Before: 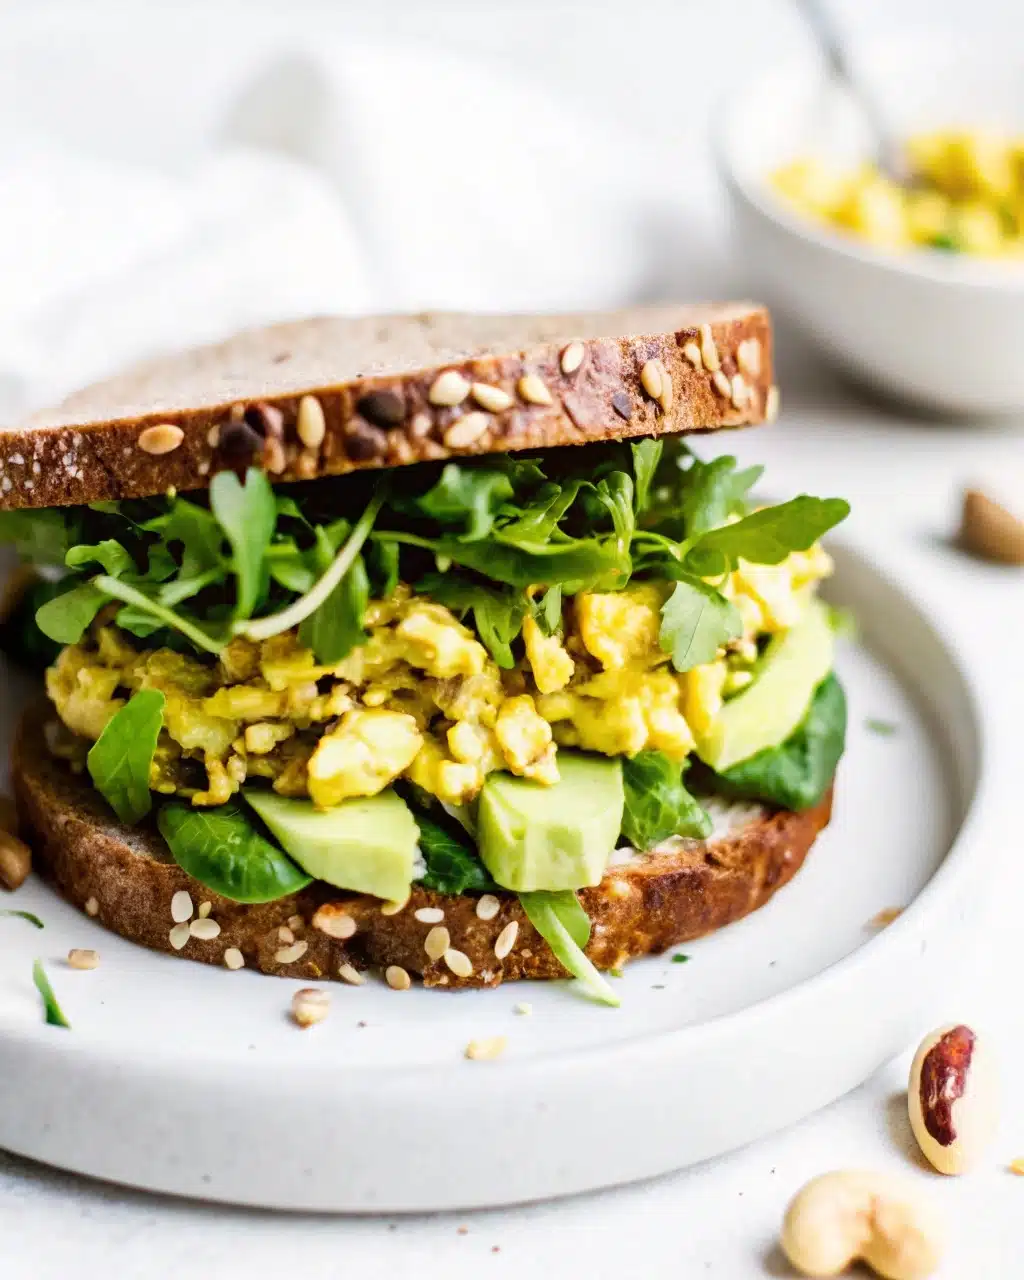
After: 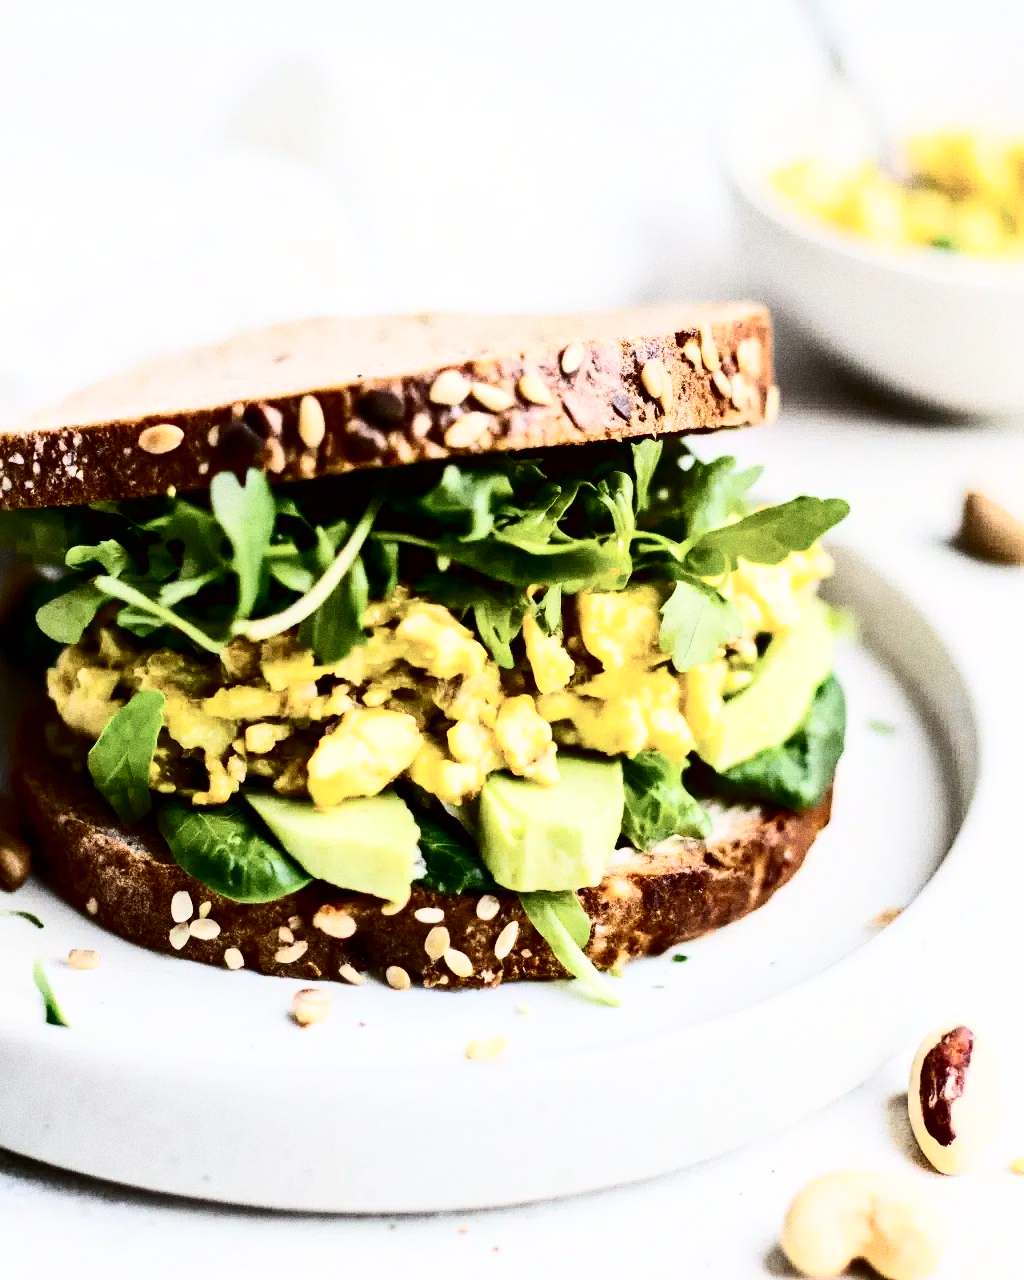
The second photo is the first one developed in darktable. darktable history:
contrast brightness saturation: contrast 0.5, saturation -0.1
grain: coarseness 0.09 ISO, strength 40%
